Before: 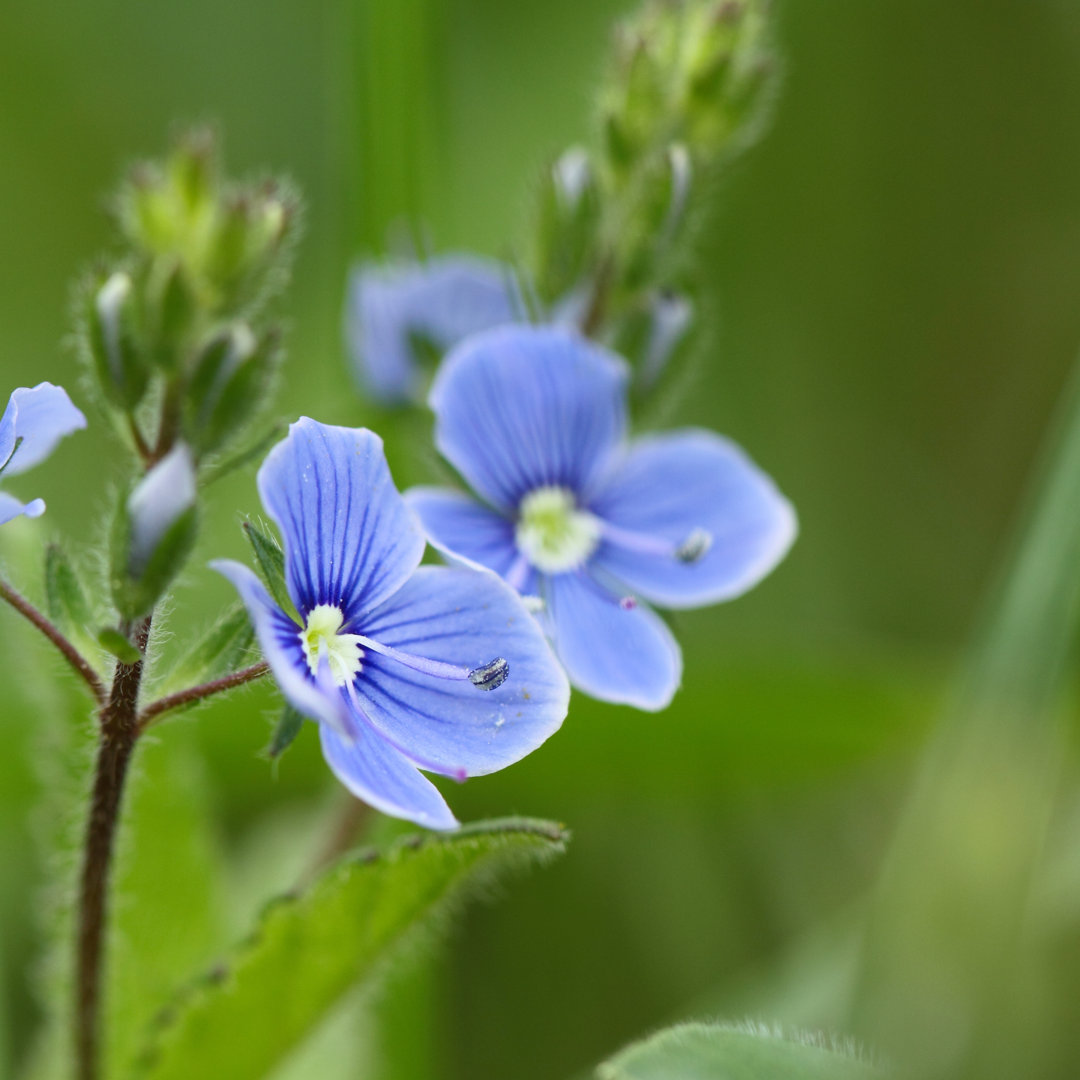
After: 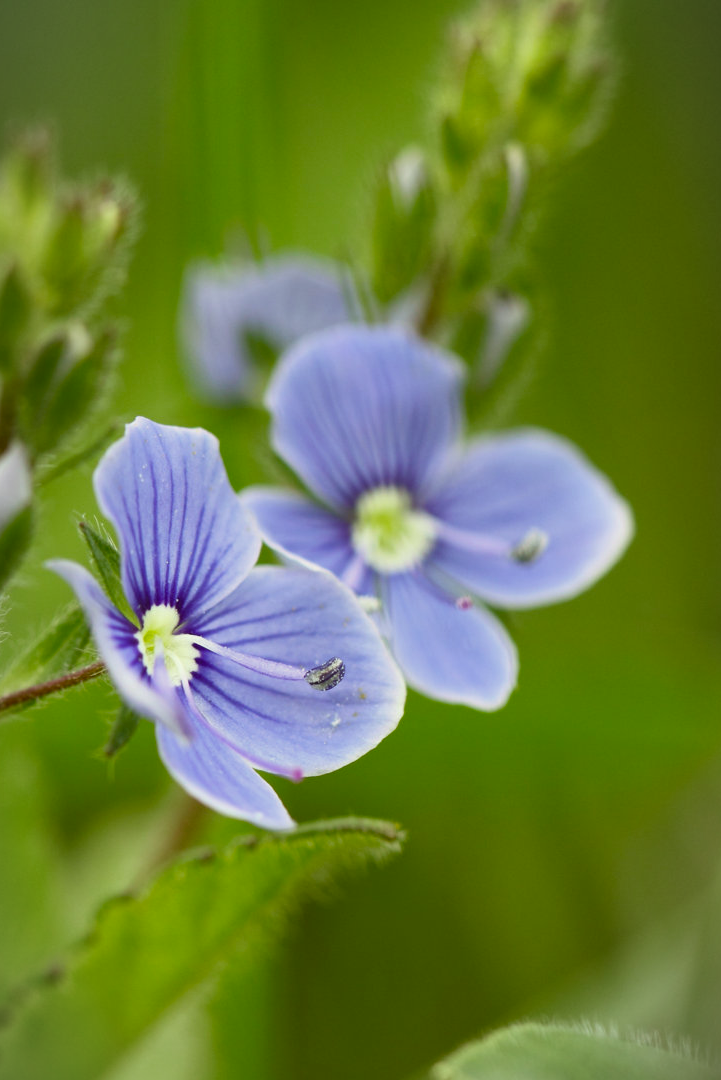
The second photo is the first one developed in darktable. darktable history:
vignetting: fall-off start 96.75%, fall-off radius 101.03%, saturation -0.657, width/height ratio 0.609
crop and rotate: left 15.26%, right 17.949%
color correction: highlights a* -1.57, highlights b* 10.3, shadows a* 0.415, shadows b* 19.33
exposure: compensate highlight preservation false
shadows and highlights: soften with gaussian
